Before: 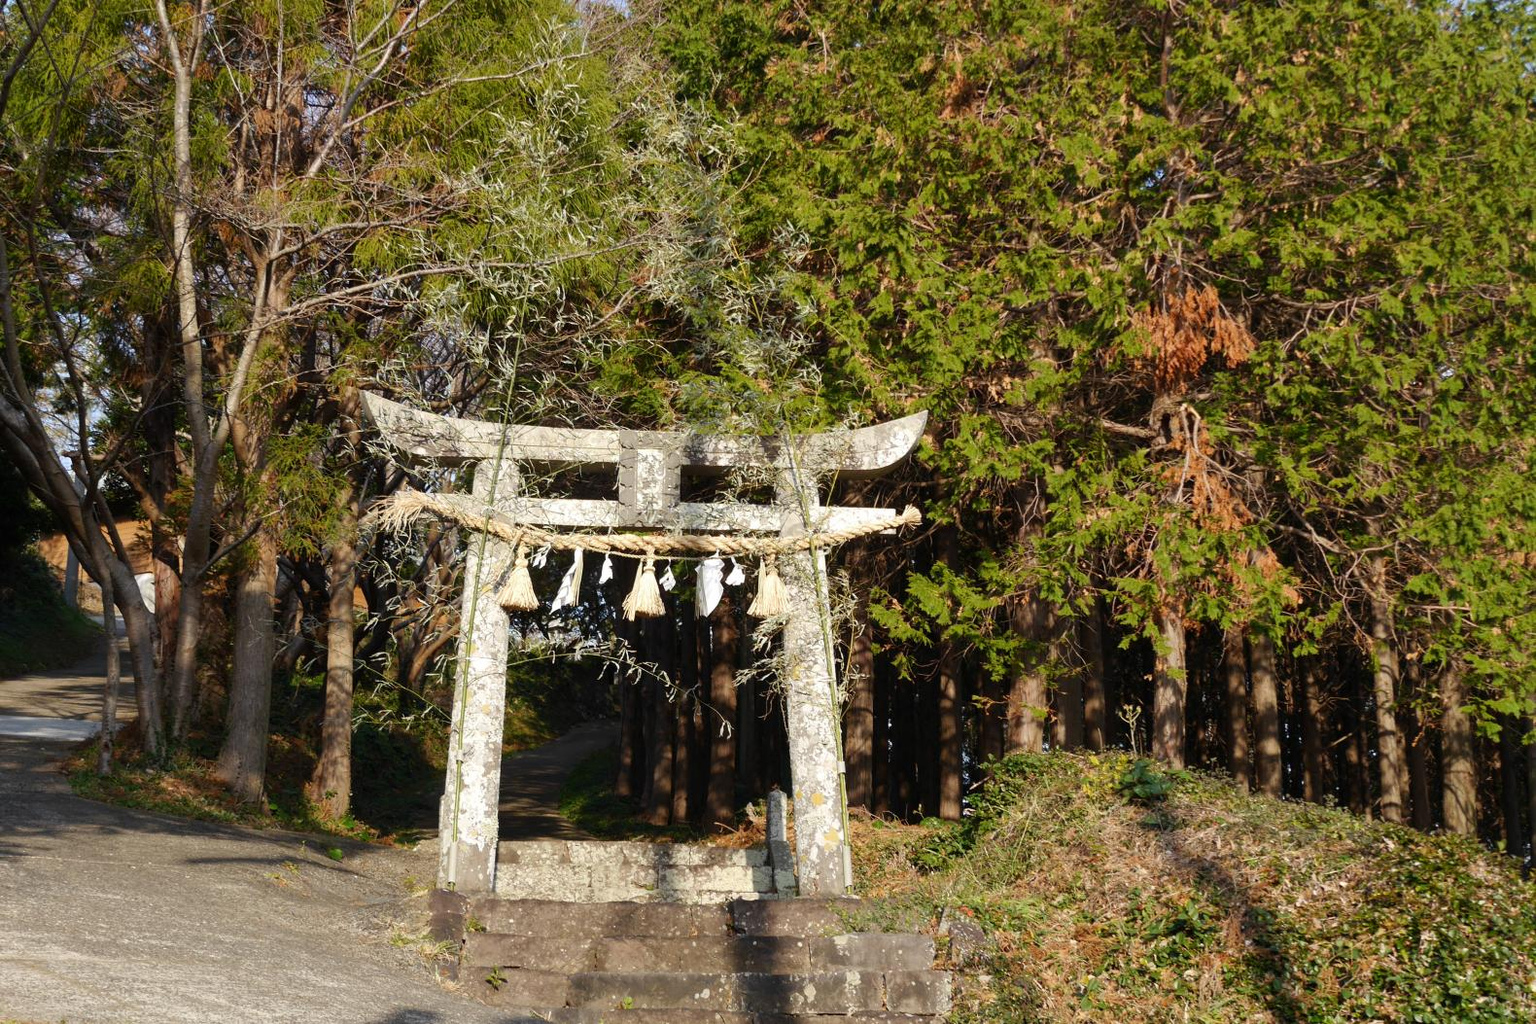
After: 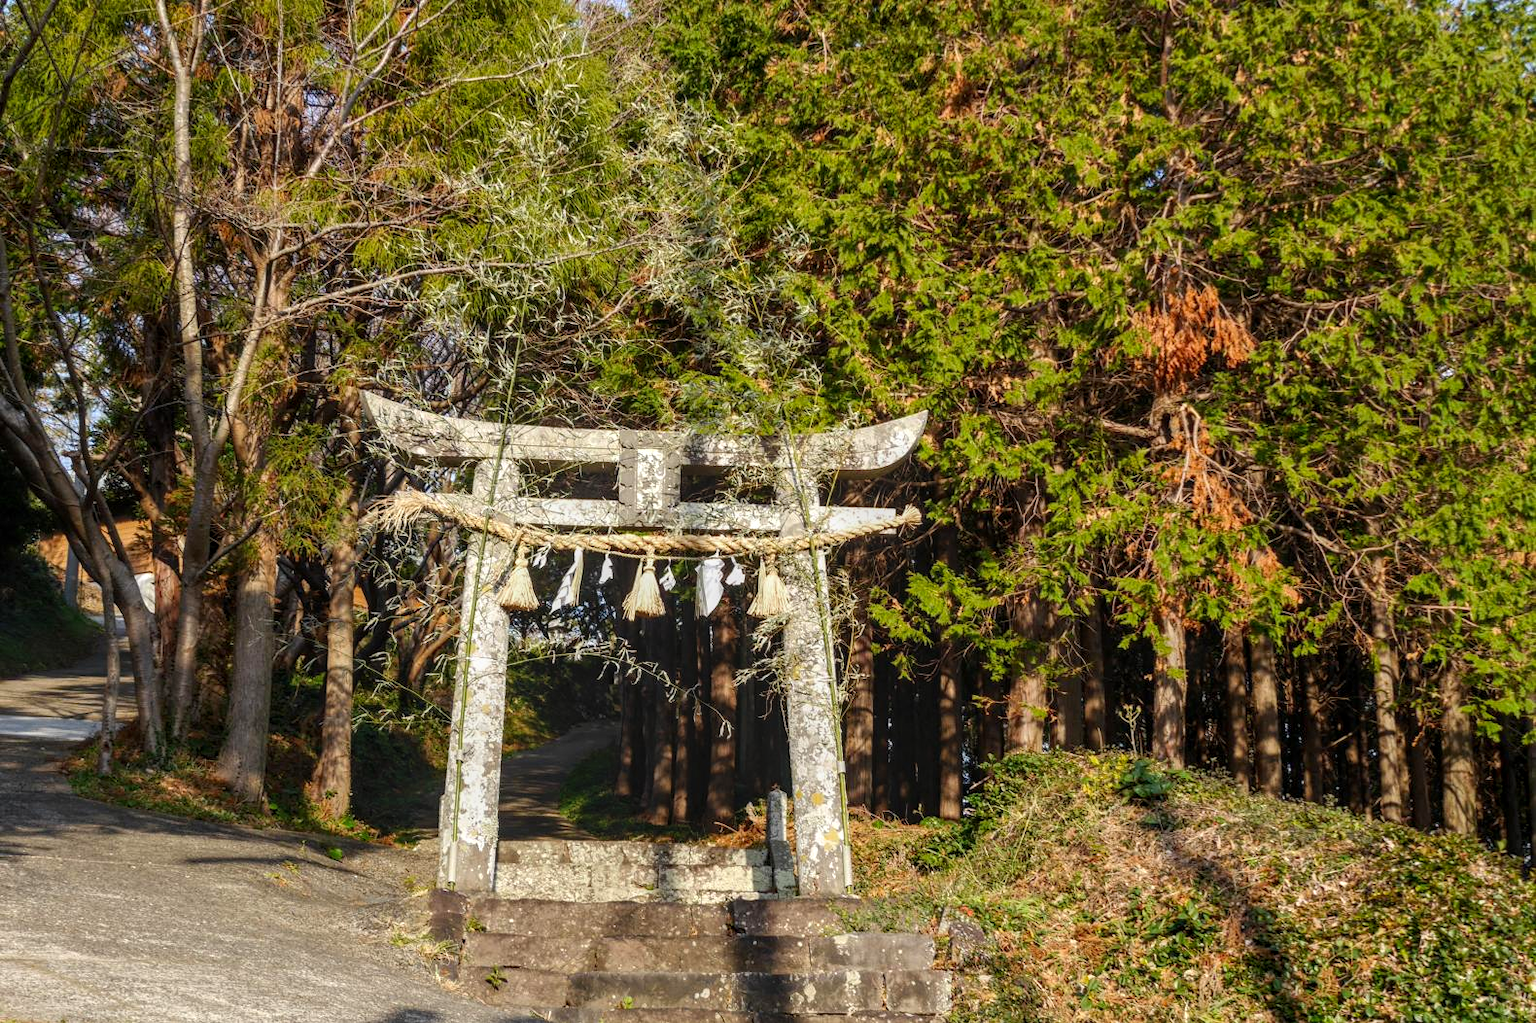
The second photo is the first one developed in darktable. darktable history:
contrast brightness saturation: saturation 0.123
tone equalizer: edges refinement/feathering 500, mask exposure compensation -1.57 EV, preserve details no
local contrast: highlights 4%, shadows 6%, detail 133%
levels: gray 50.78%, levels [0, 0.476, 0.951]
shadows and highlights: radius 333.34, shadows 54.05, highlights -99.81, compress 94.18%, soften with gaussian
